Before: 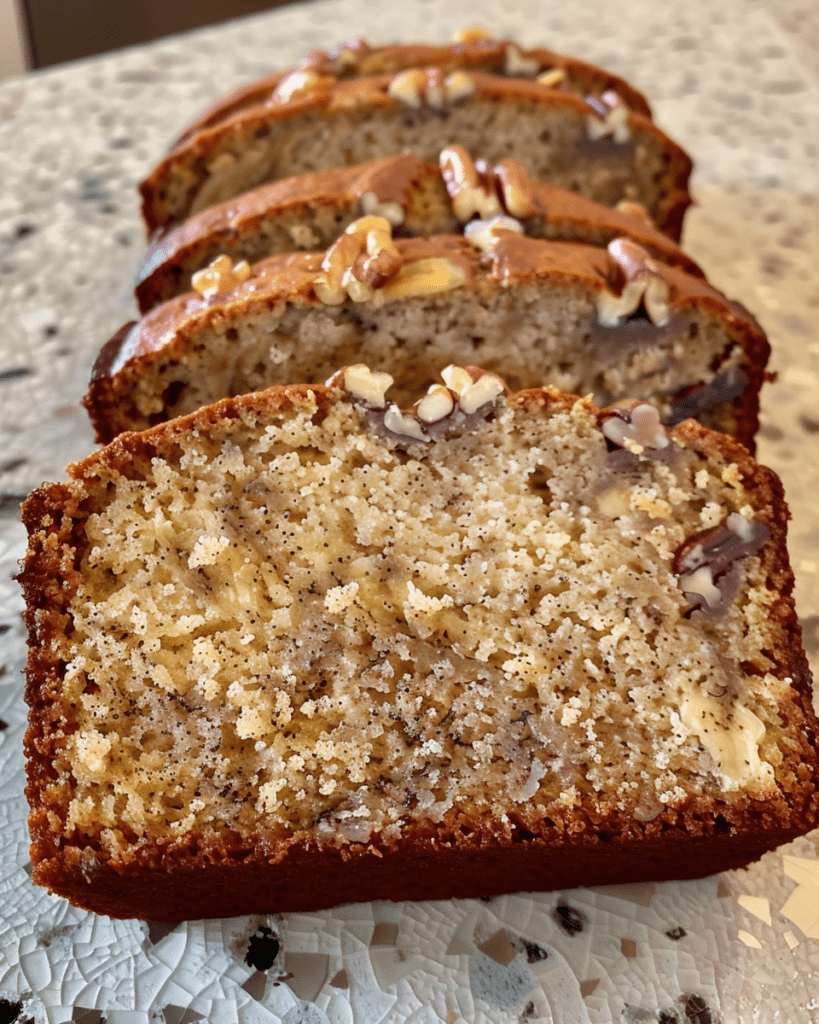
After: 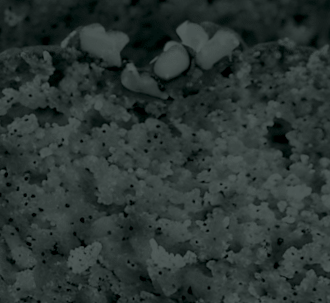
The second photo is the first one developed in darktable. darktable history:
color zones: curves: ch0 [(0.25, 0.5) (0.347, 0.092) (0.75, 0.5)]; ch1 [(0.25, 0.5) (0.33, 0.51) (0.75, 0.5)]
crop: left 31.751%, top 32.172%, right 27.8%, bottom 35.83%
colorize: hue 90°, saturation 19%, lightness 1.59%, version 1
rotate and perspective: rotation -2°, crop left 0.022, crop right 0.978, crop top 0.049, crop bottom 0.951
tone equalizer: on, module defaults
